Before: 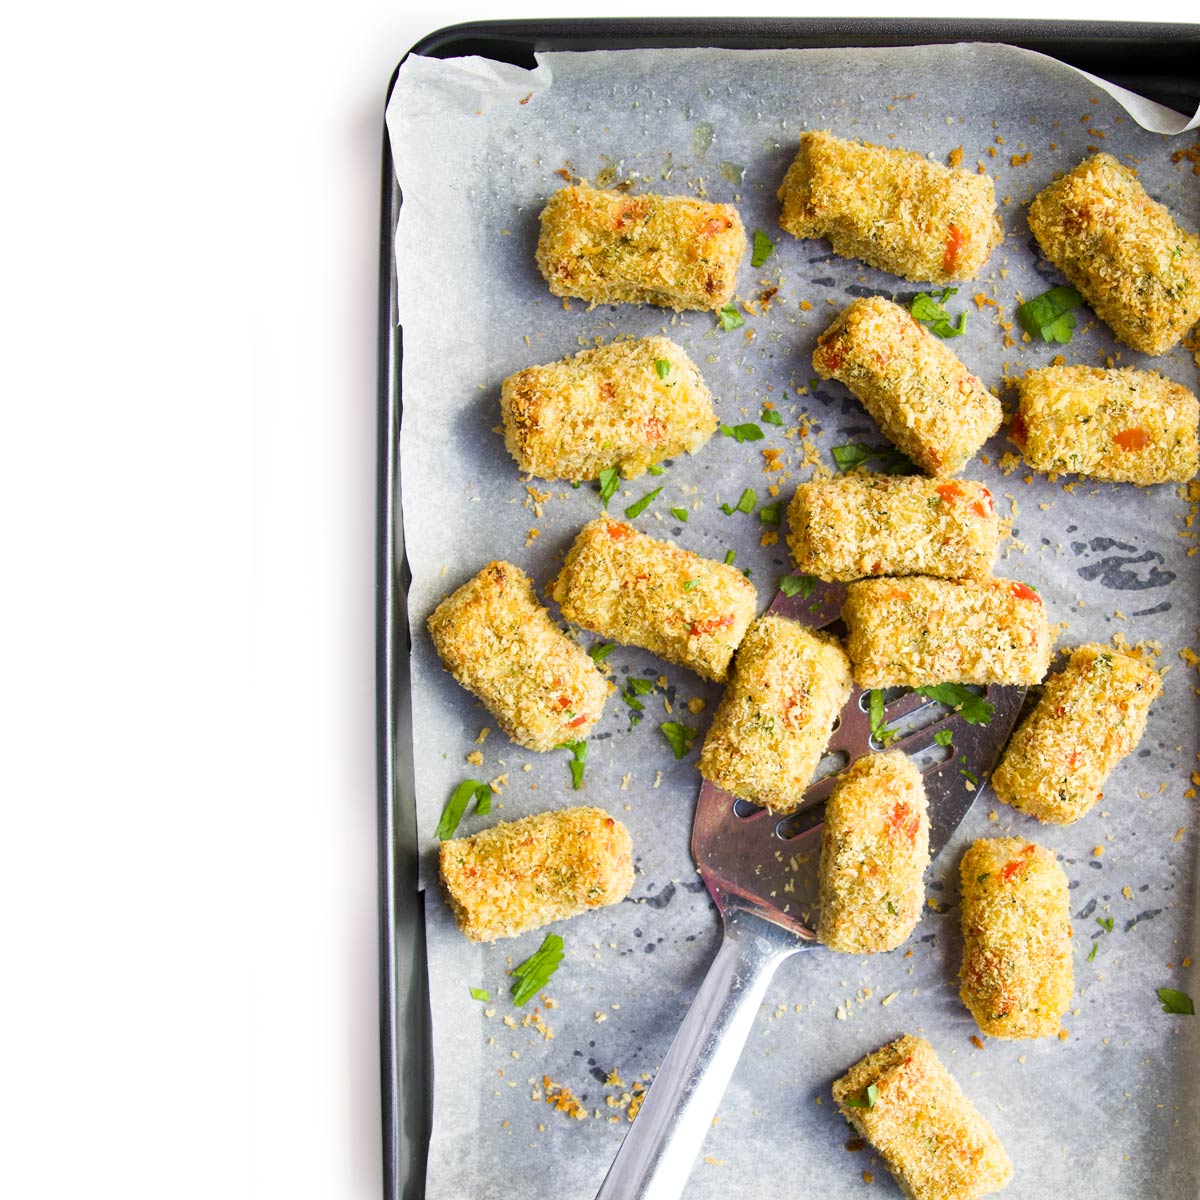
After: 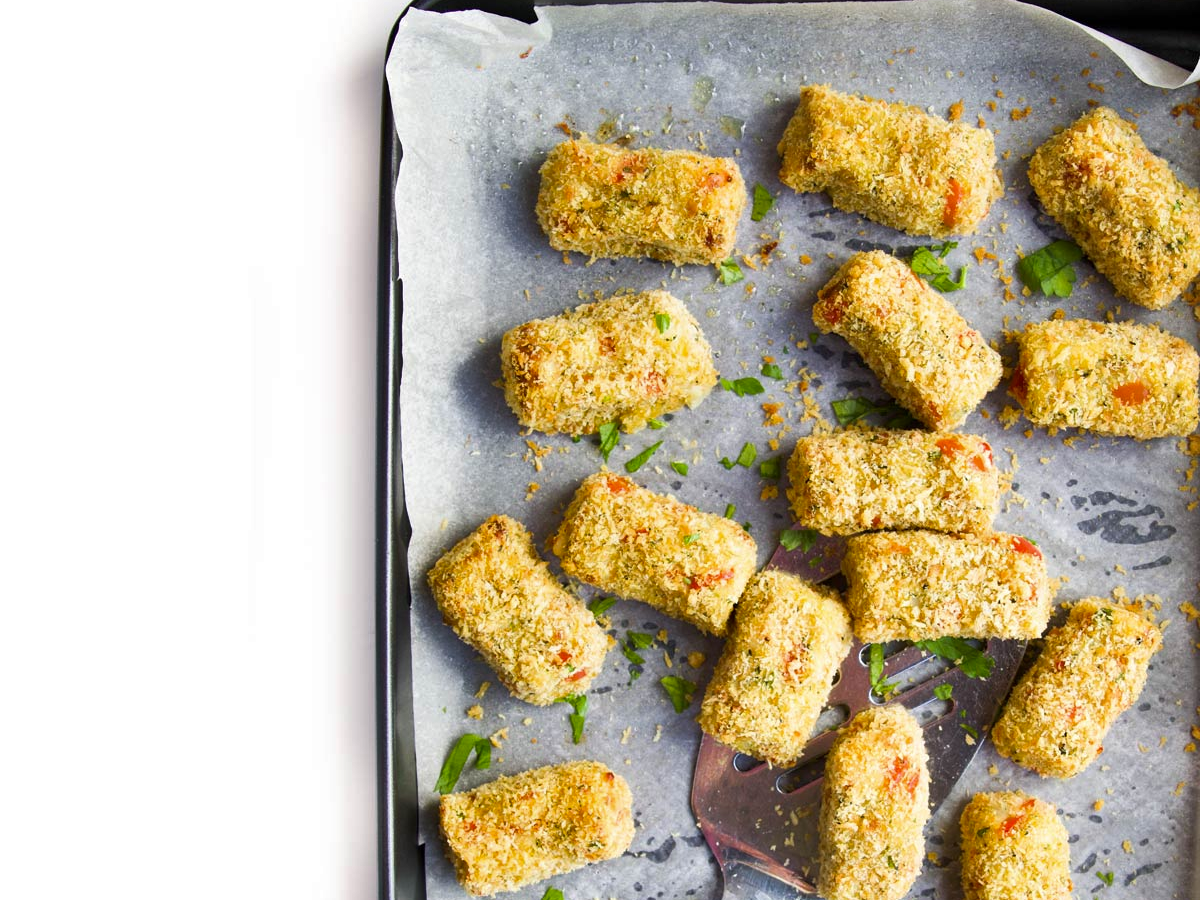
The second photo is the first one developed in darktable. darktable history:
shadows and highlights: low approximation 0.01, soften with gaussian
crop: top 3.857%, bottom 21.132%
